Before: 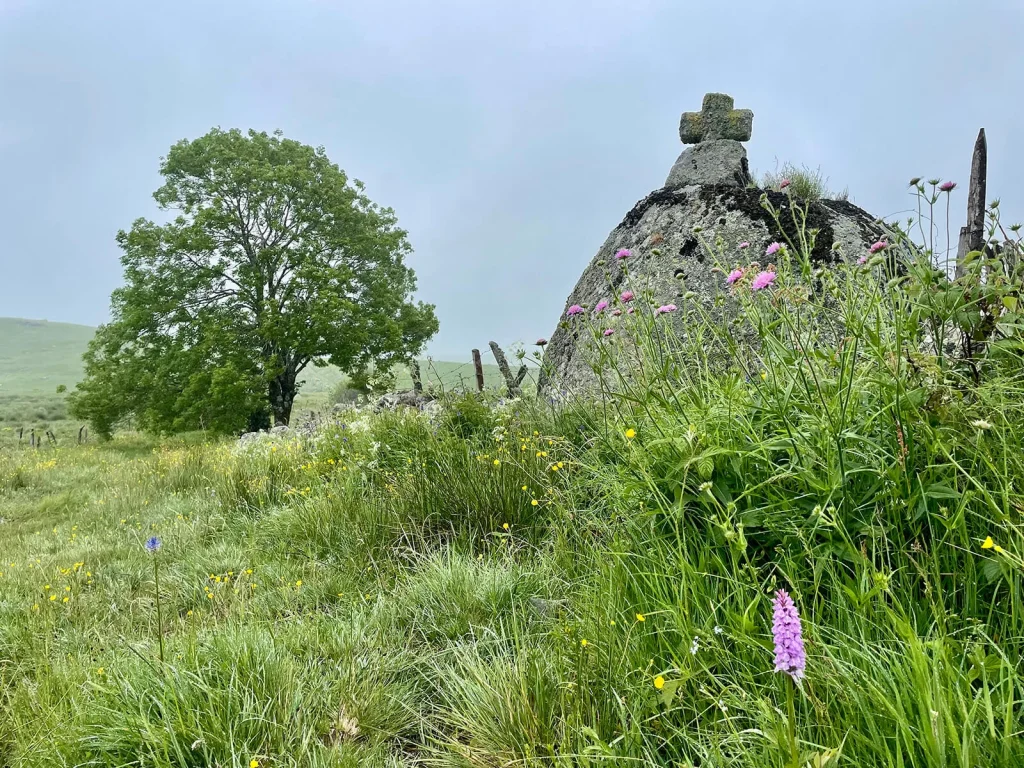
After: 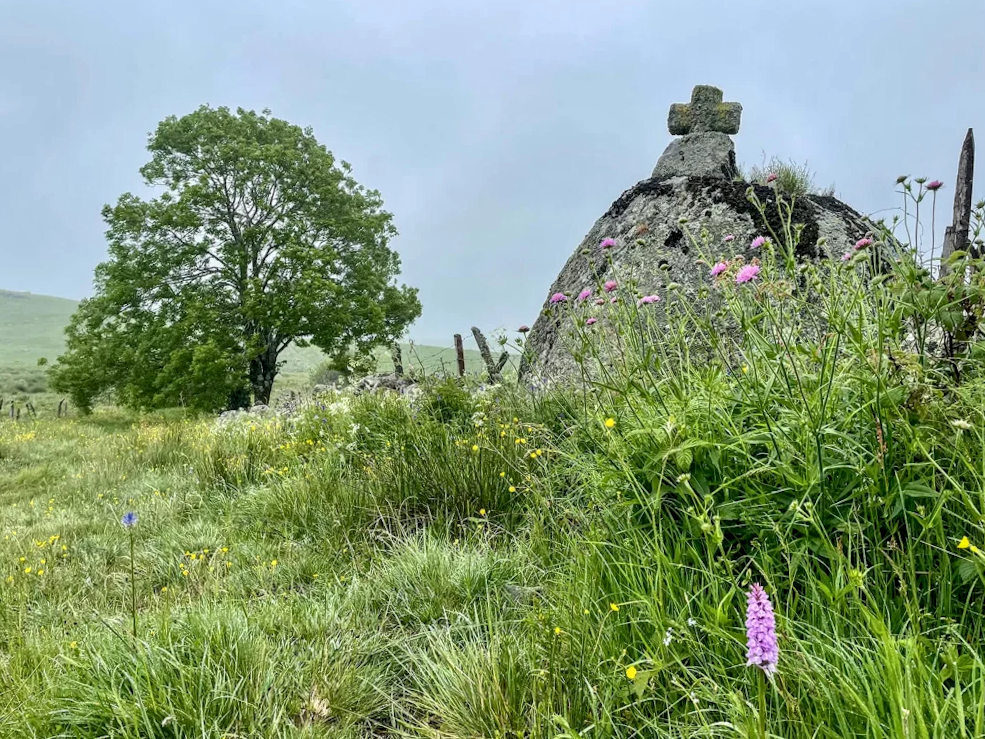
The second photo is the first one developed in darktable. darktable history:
local contrast: on, module defaults
crop and rotate: angle -1.69°
